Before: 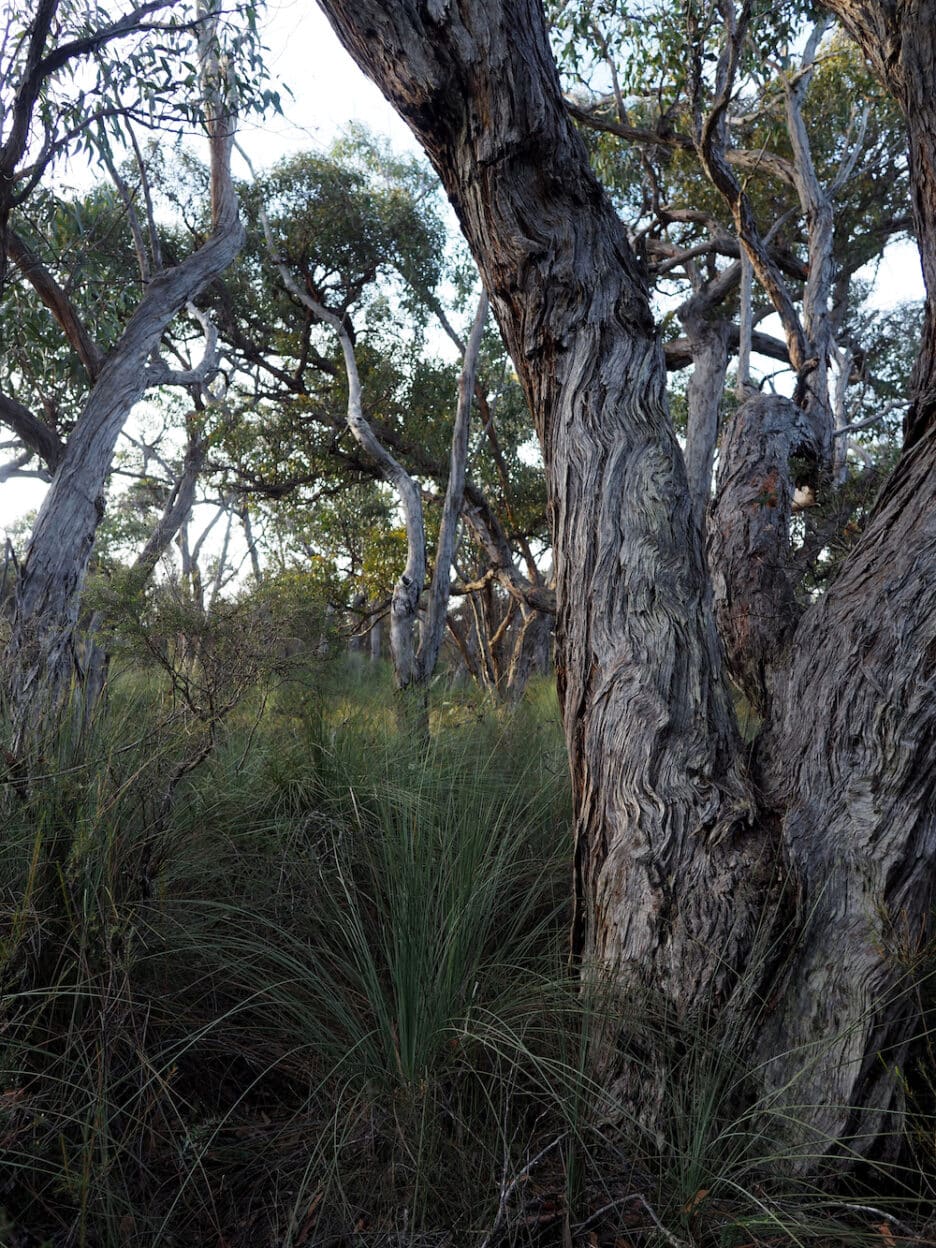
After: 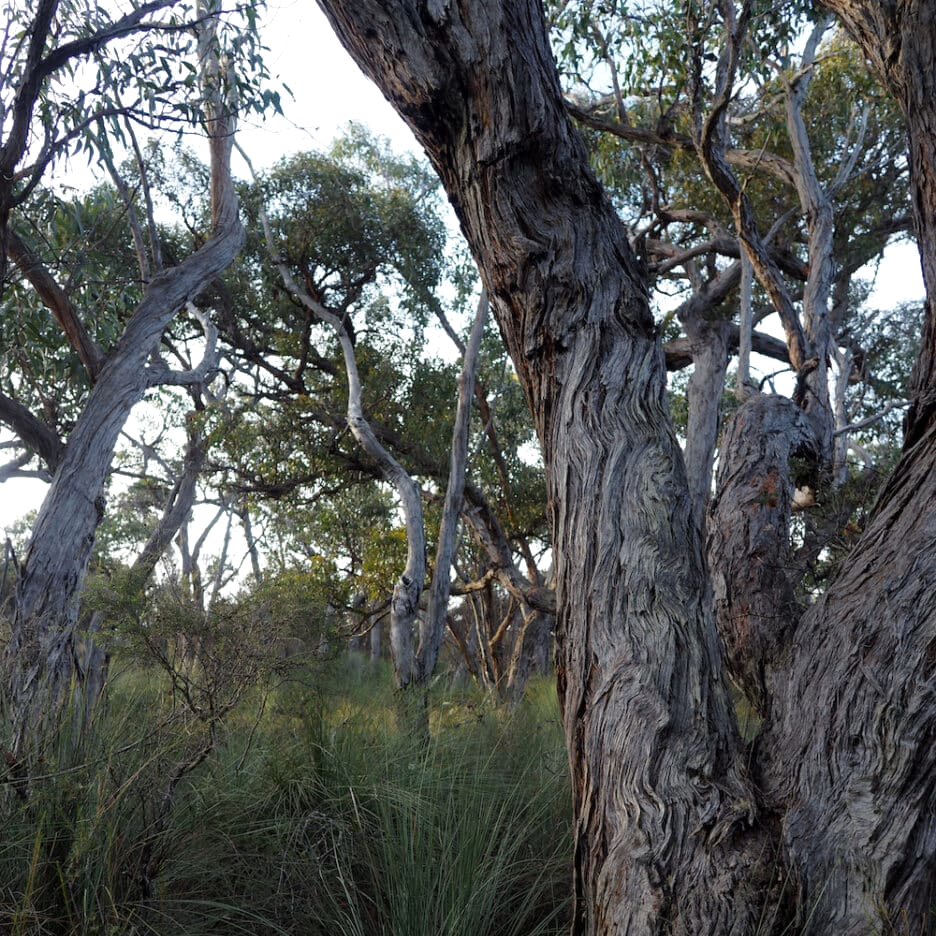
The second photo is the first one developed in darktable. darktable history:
tone equalizer: -8 EV -0.001 EV, -7 EV 0.001 EV, -6 EV -0.002 EV, -5 EV -0.011 EV, -4 EV -0.086 EV, -3 EV -0.201 EV, -2 EV -0.272 EV, -1 EV 0.086 EV, +0 EV 0.287 EV, edges refinement/feathering 500, mask exposure compensation -1.57 EV, preserve details no
crop: bottom 24.98%
